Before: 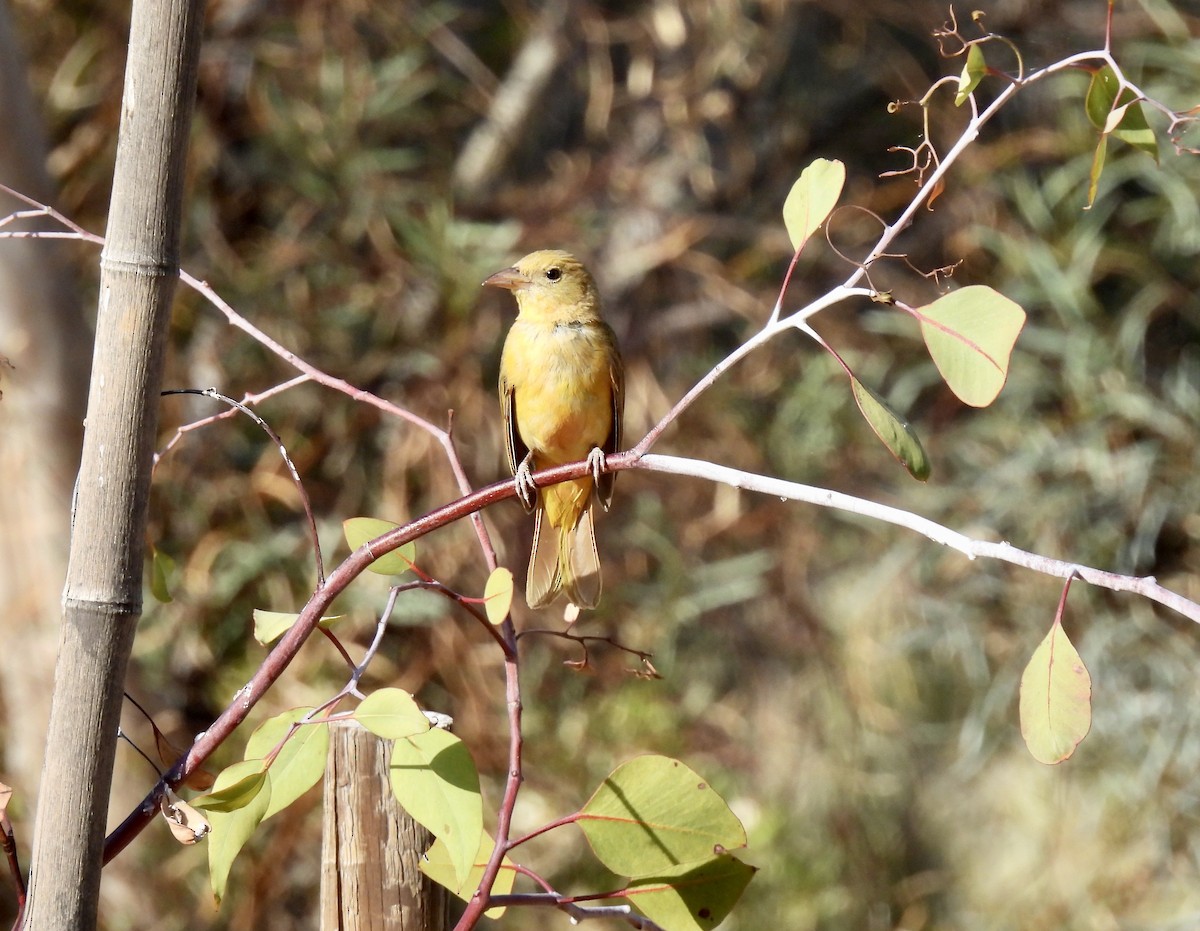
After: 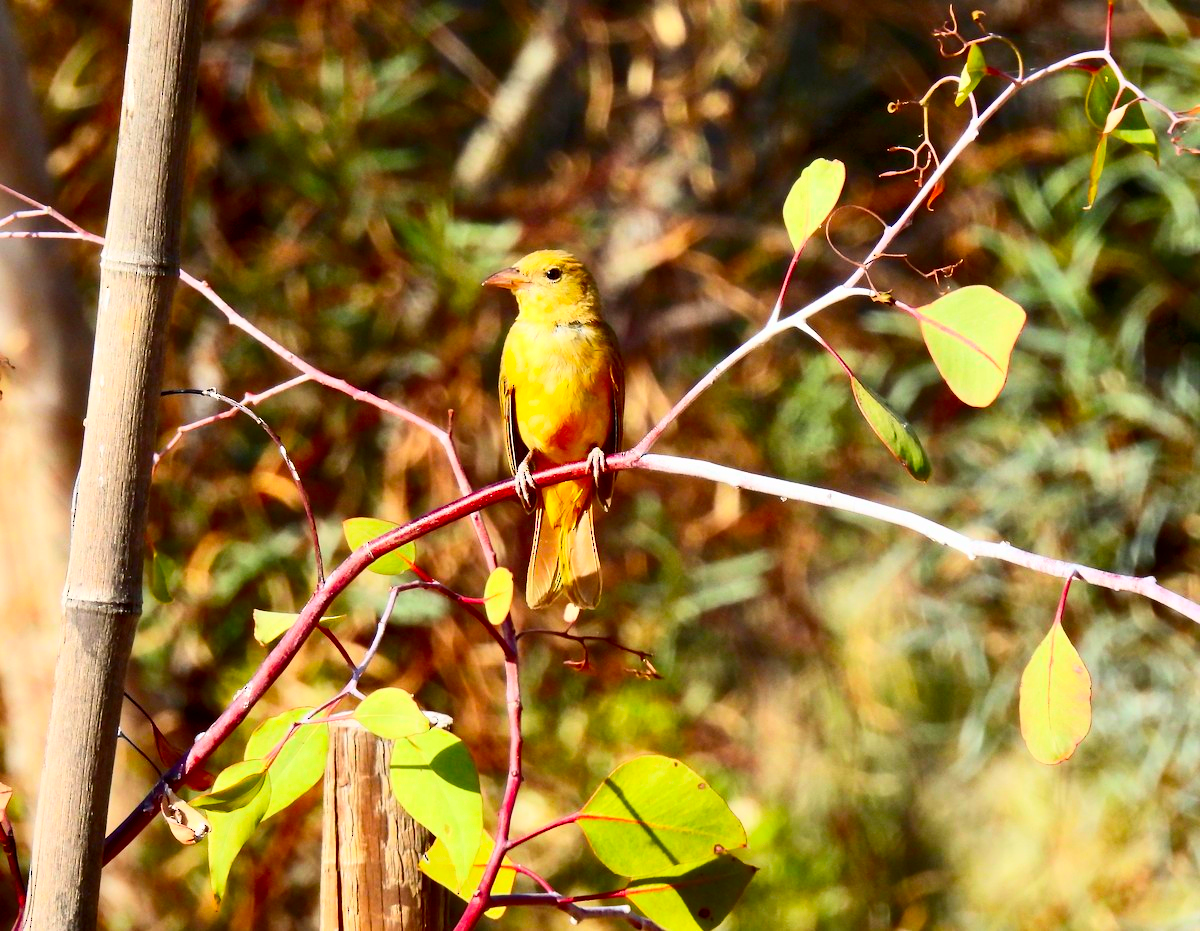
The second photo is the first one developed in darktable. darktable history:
contrast brightness saturation: contrast 0.268, brightness 0.015, saturation 0.875
tone equalizer: -8 EV -0.575 EV, edges refinement/feathering 500, mask exposure compensation -1.57 EV, preserve details no
